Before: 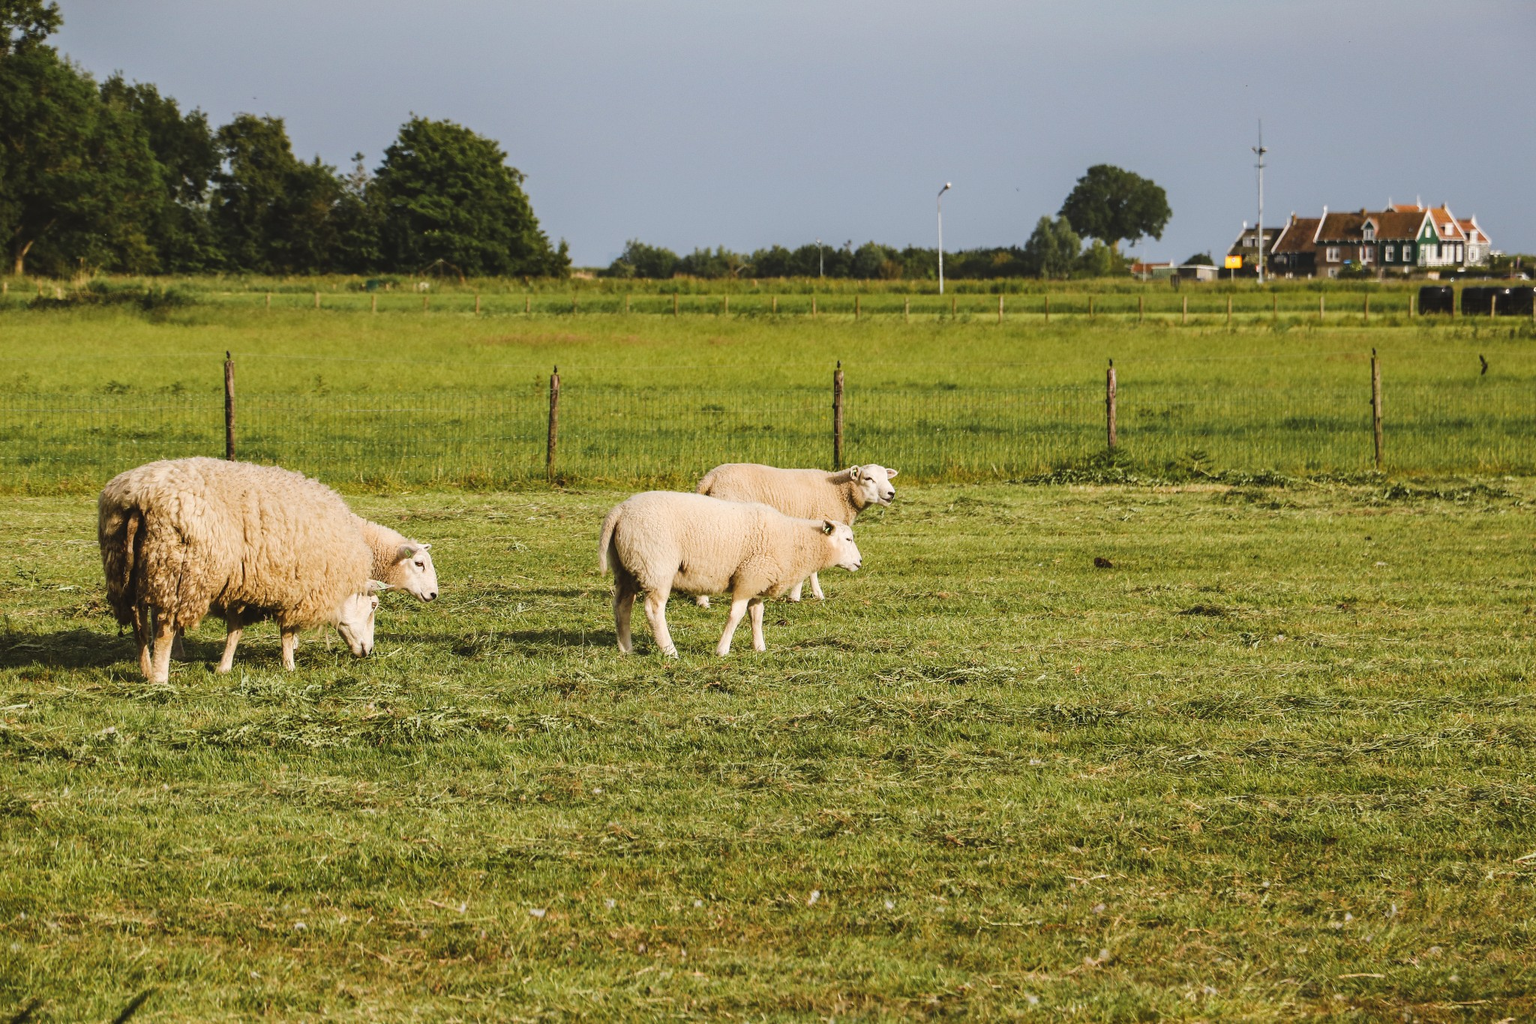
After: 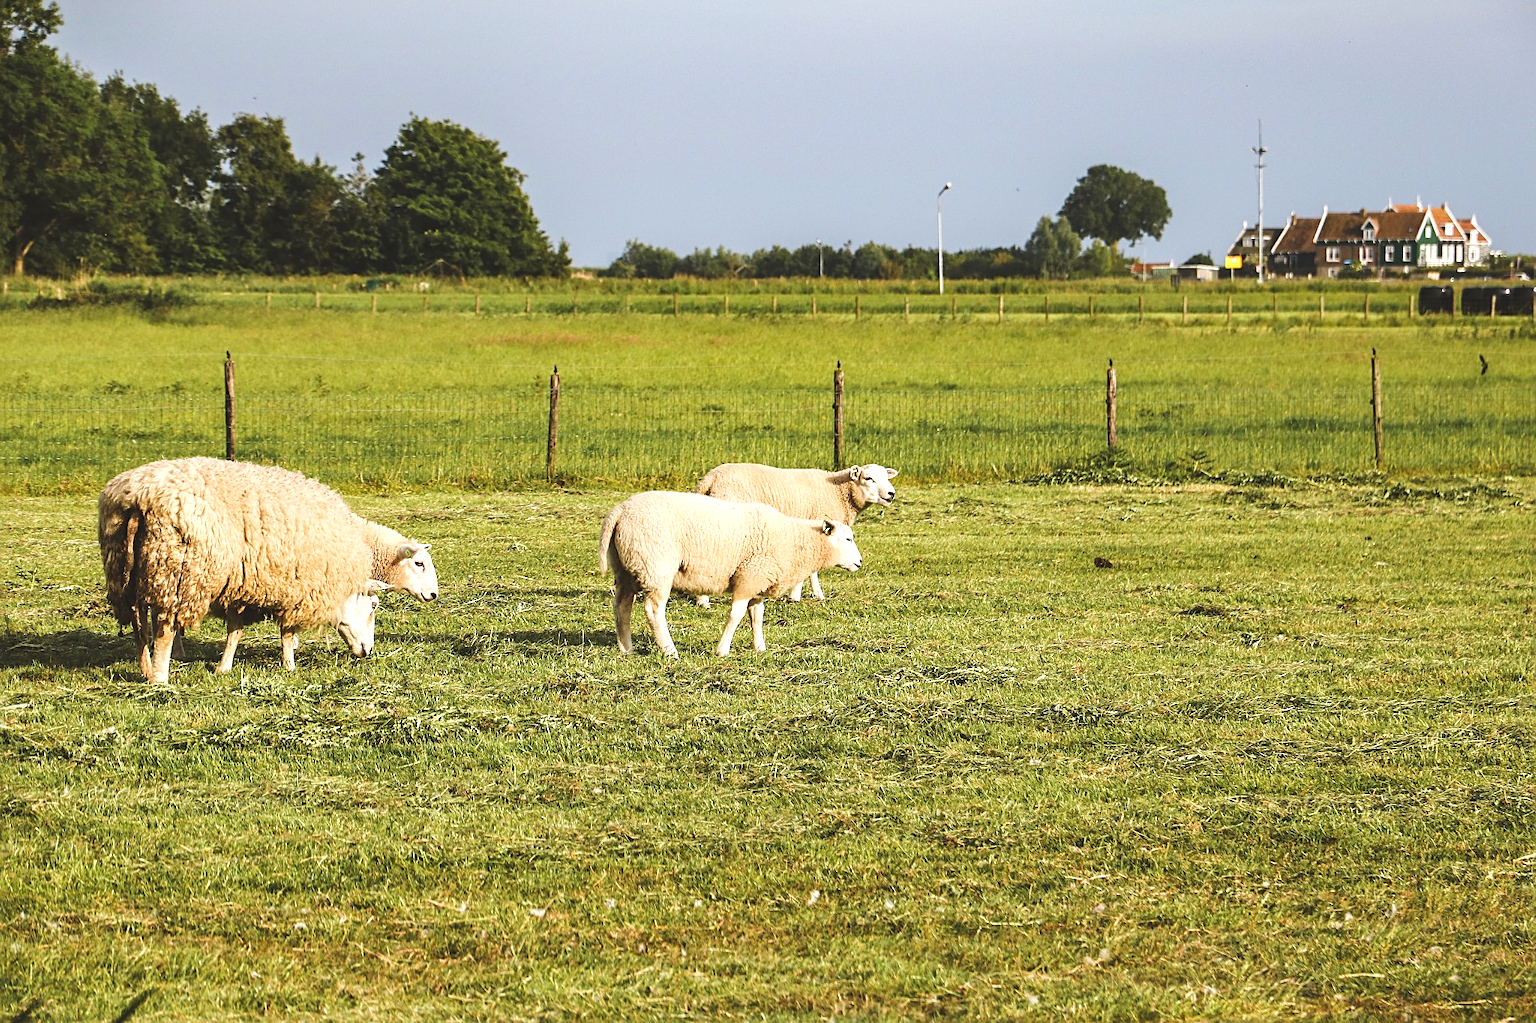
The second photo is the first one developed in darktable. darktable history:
sharpen: on, module defaults
exposure: black level correction -0.001, exposure 0.544 EV, compensate highlight preservation false
